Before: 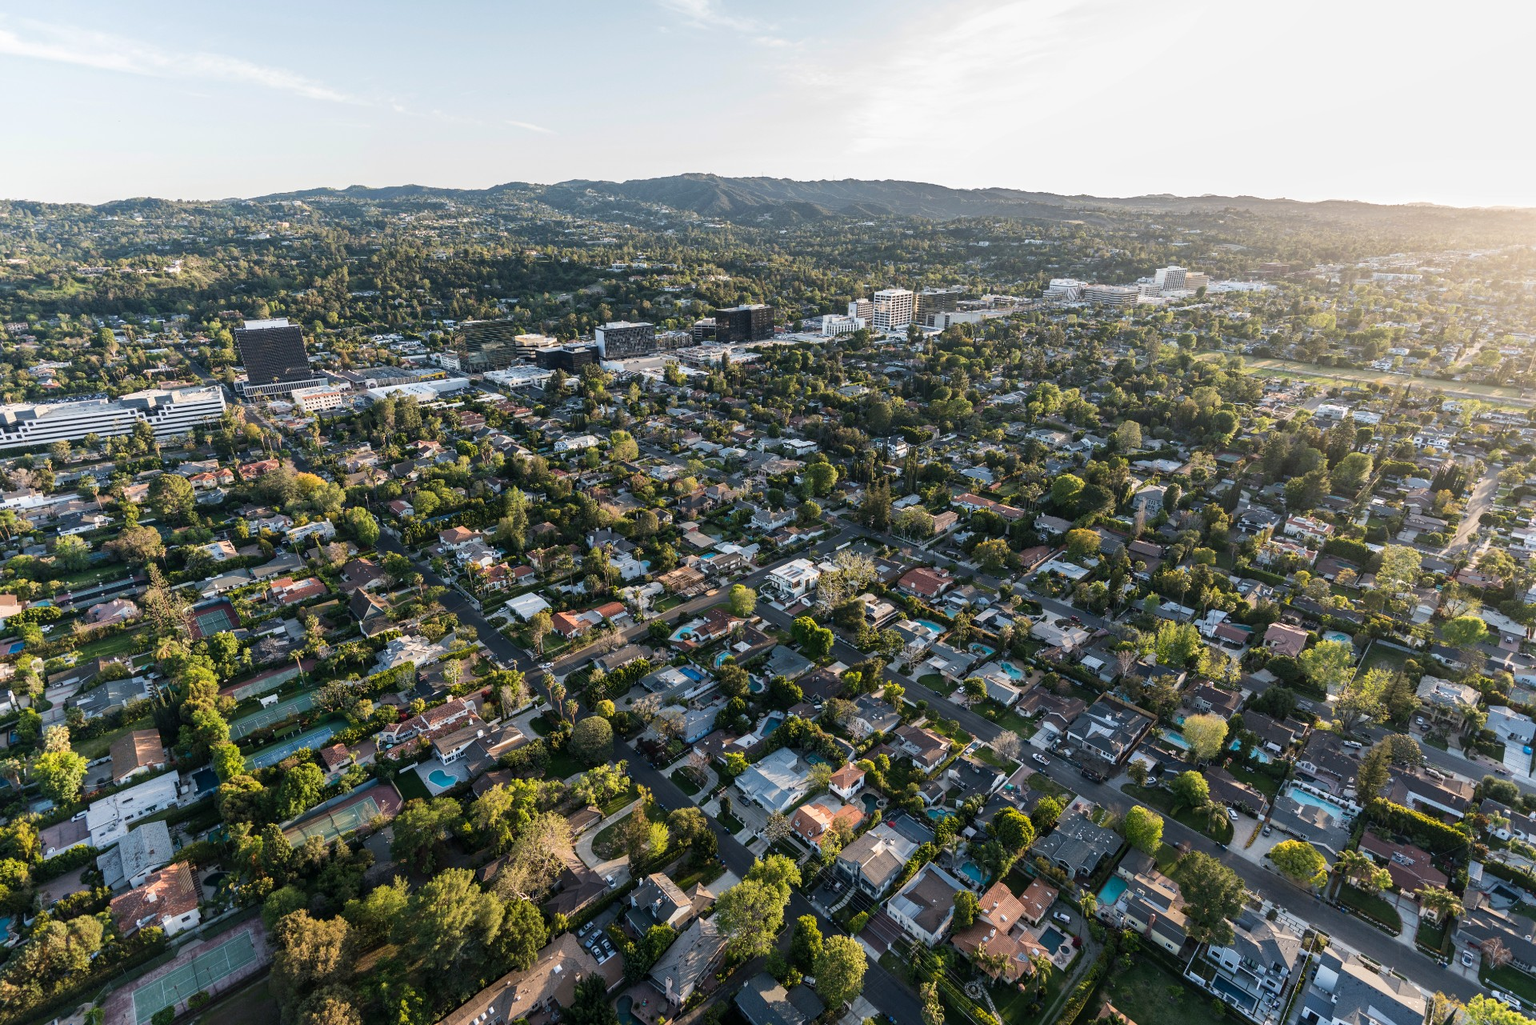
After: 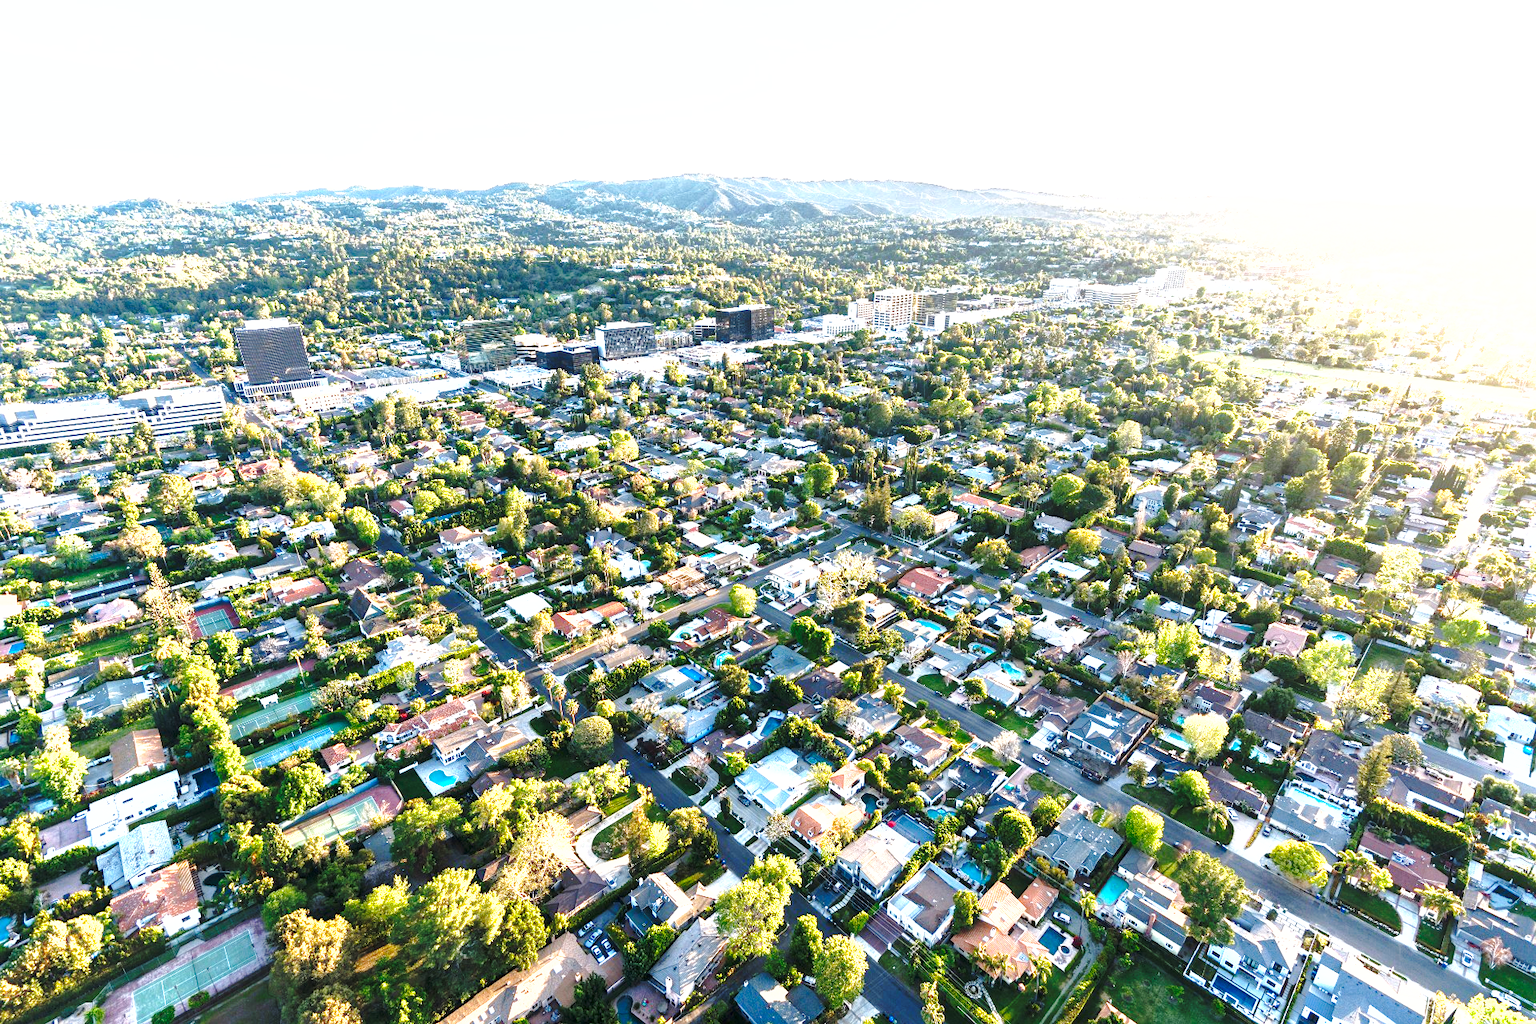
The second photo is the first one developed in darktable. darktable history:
shadows and highlights: on, module defaults
exposure: exposure 1 EV, compensate highlight preservation false
white balance: emerald 1
base curve: curves: ch0 [(0, 0) (0.04, 0.03) (0.133, 0.232) (0.448, 0.748) (0.843, 0.968) (1, 1)], preserve colors none
levels: levels [0, 0.435, 0.917]
